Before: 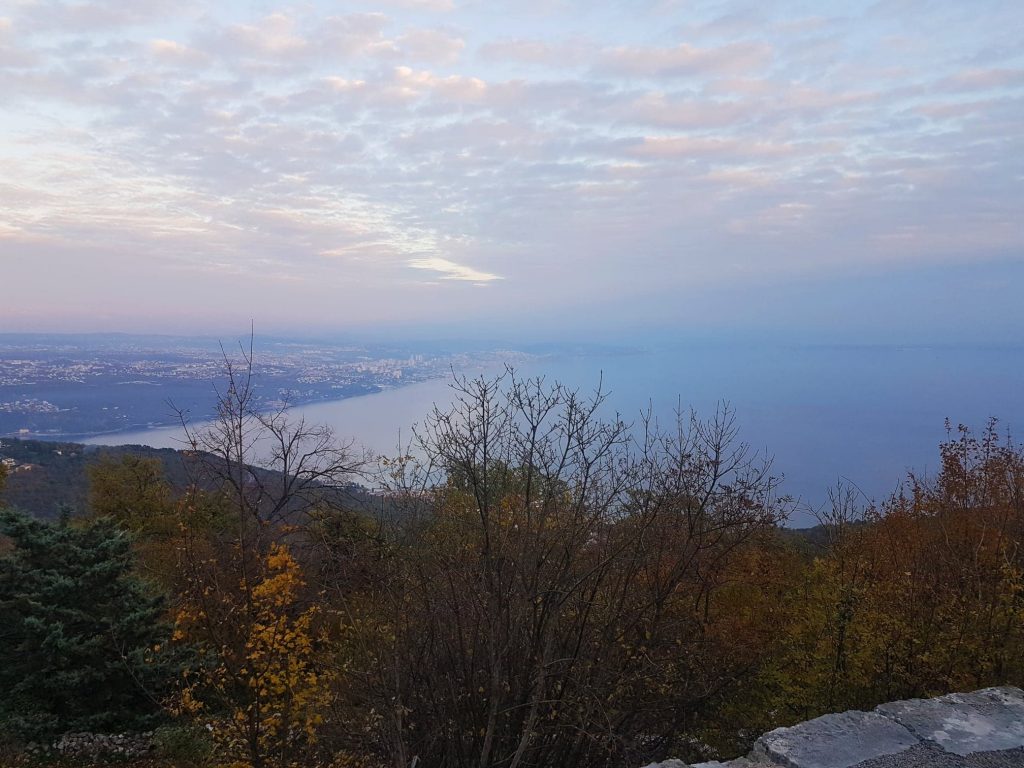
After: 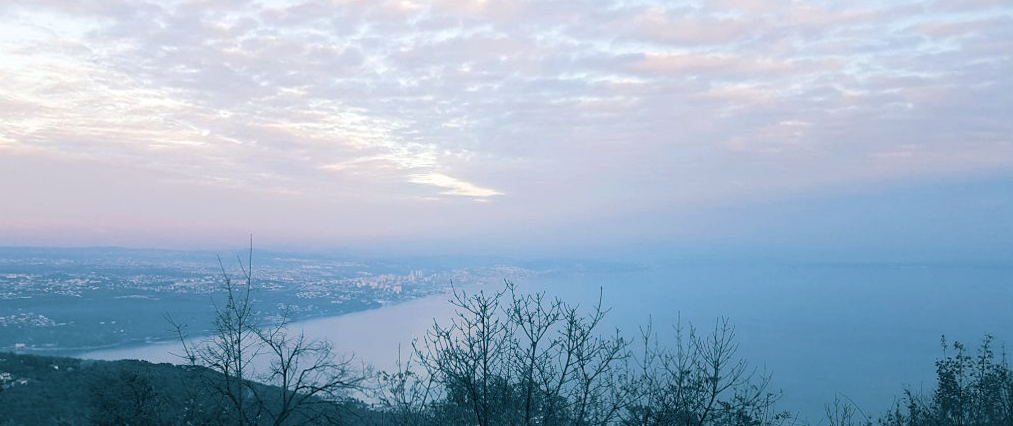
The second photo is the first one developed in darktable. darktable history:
split-toning: shadows › hue 212.4°, balance -70
crop and rotate: top 10.605%, bottom 33.274%
shadows and highlights: radius 44.78, white point adjustment 6.64, compress 79.65%, highlights color adjustment 78.42%, soften with gaussian
rotate and perspective: rotation 0.174°, lens shift (vertical) 0.013, lens shift (horizontal) 0.019, shear 0.001, automatic cropping original format, crop left 0.007, crop right 0.991, crop top 0.016, crop bottom 0.997
